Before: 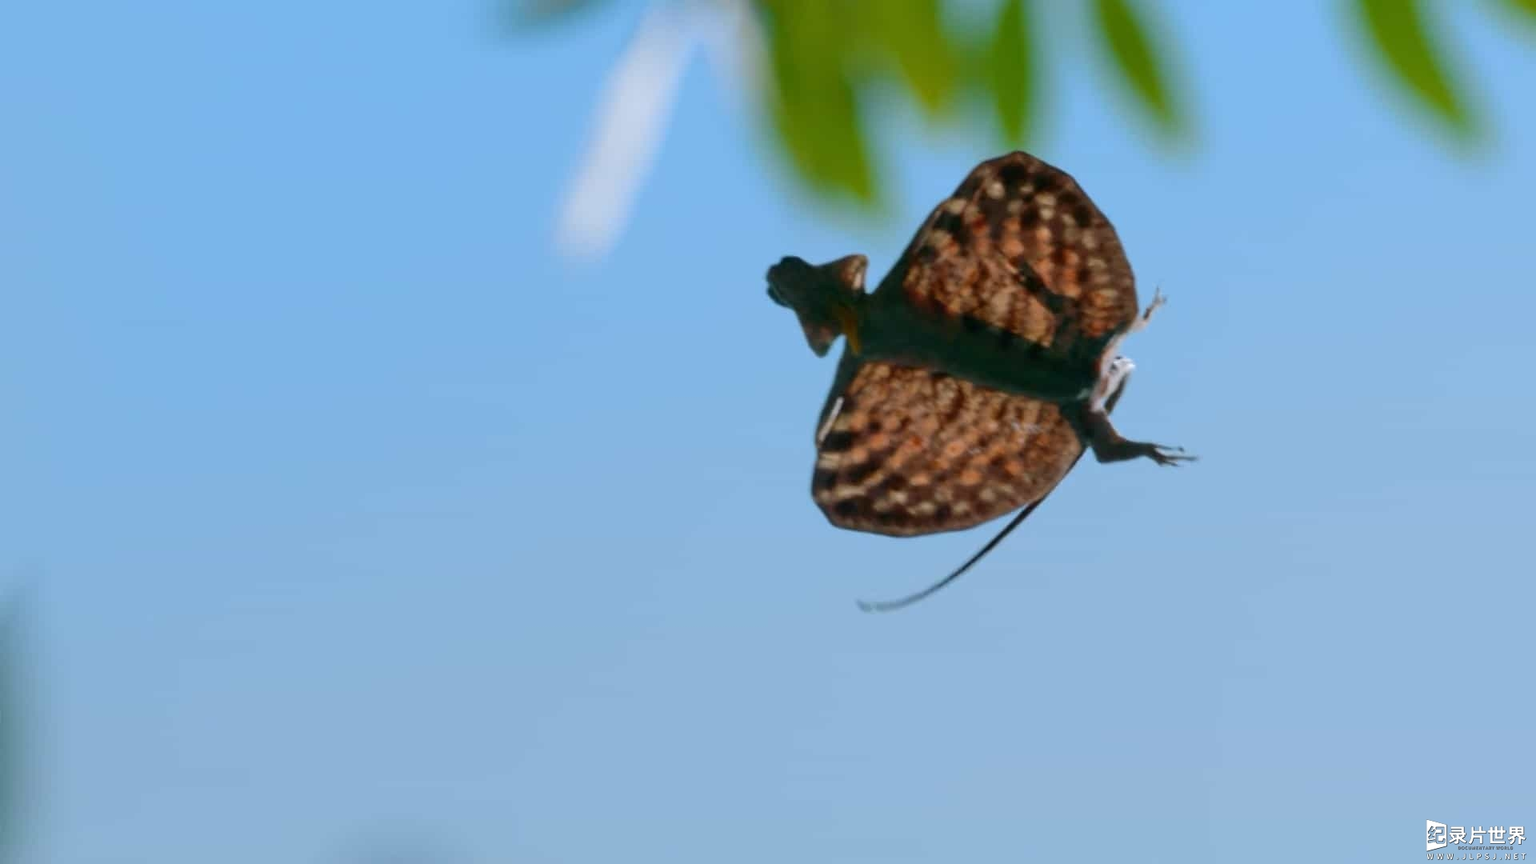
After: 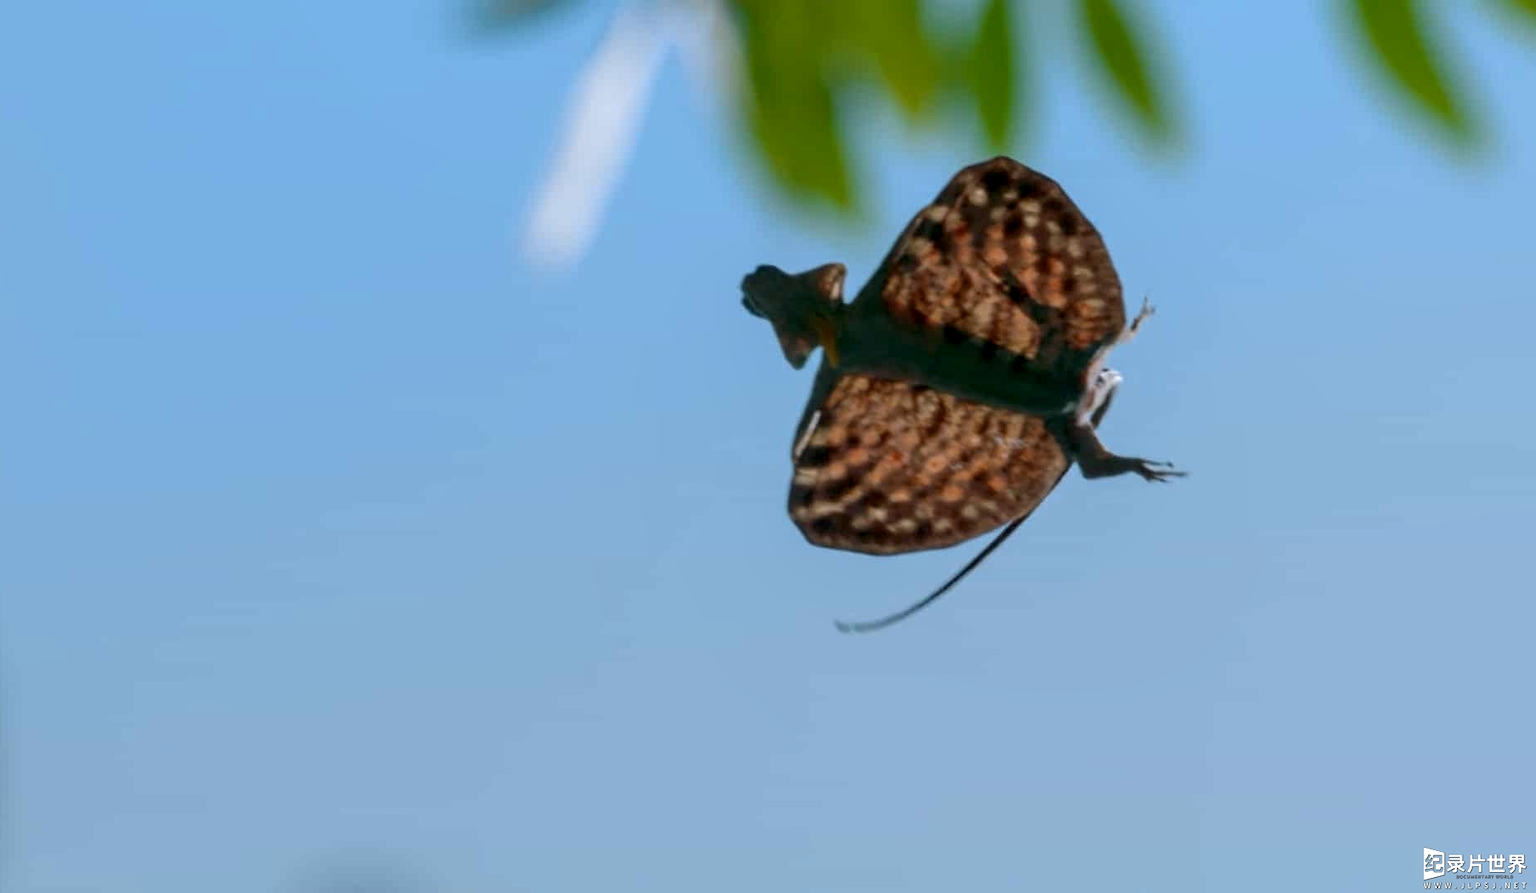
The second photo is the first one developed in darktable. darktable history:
base curve: curves: ch0 [(0, 0) (0.303, 0.277) (1, 1)]
crop and rotate: left 3.238%
local contrast: on, module defaults
